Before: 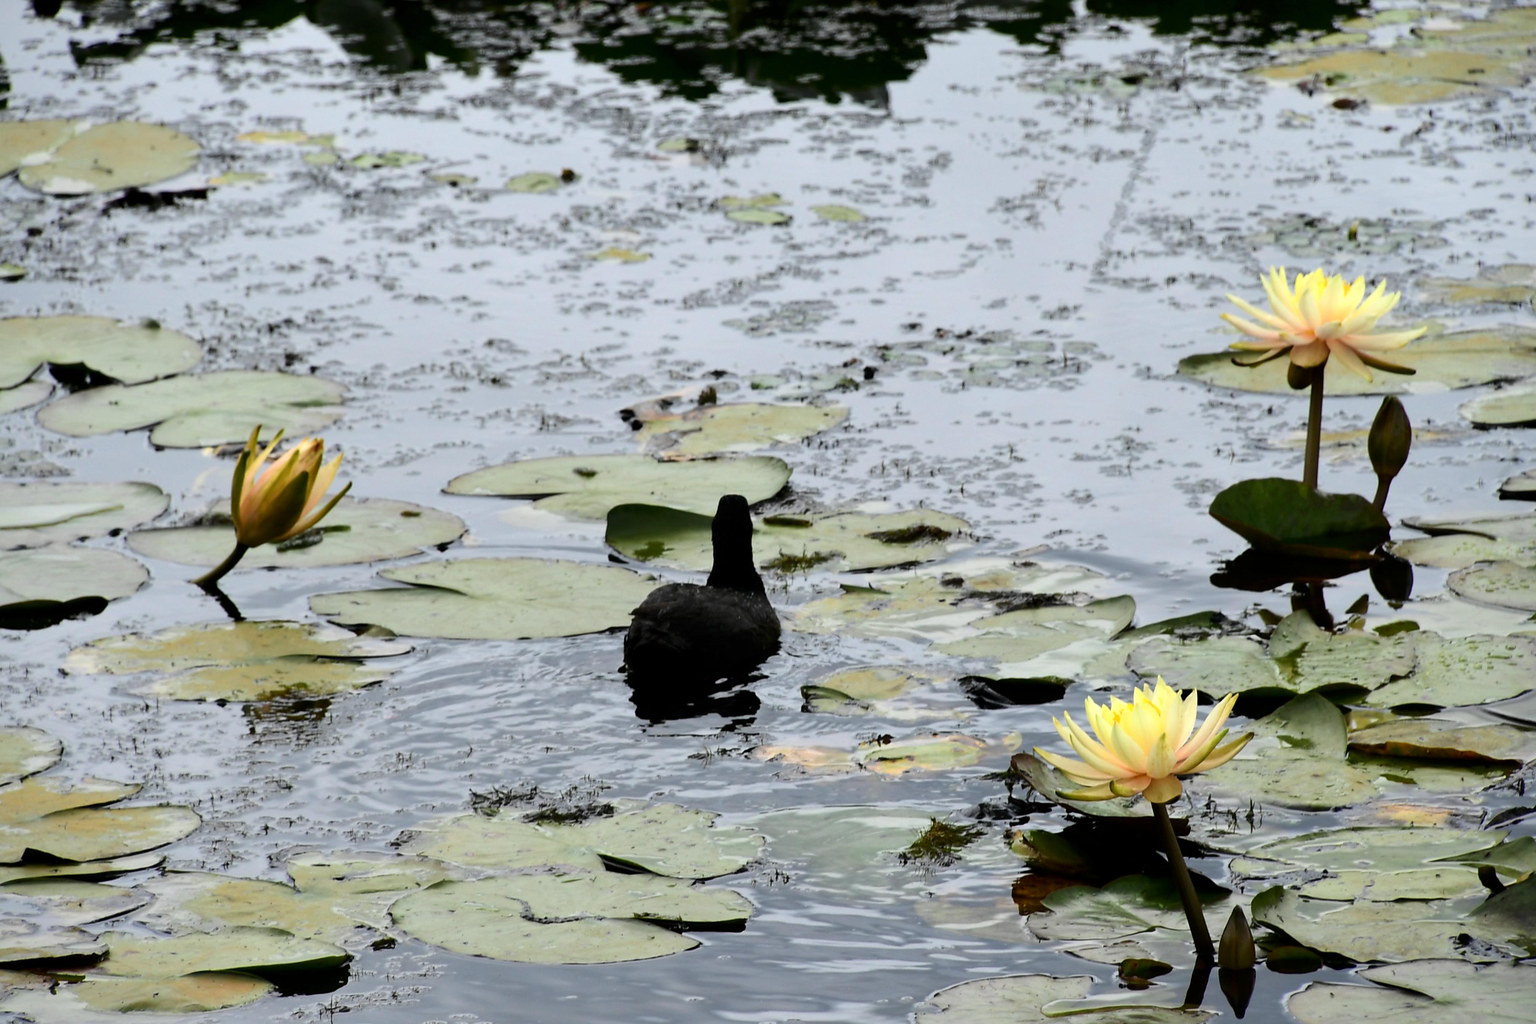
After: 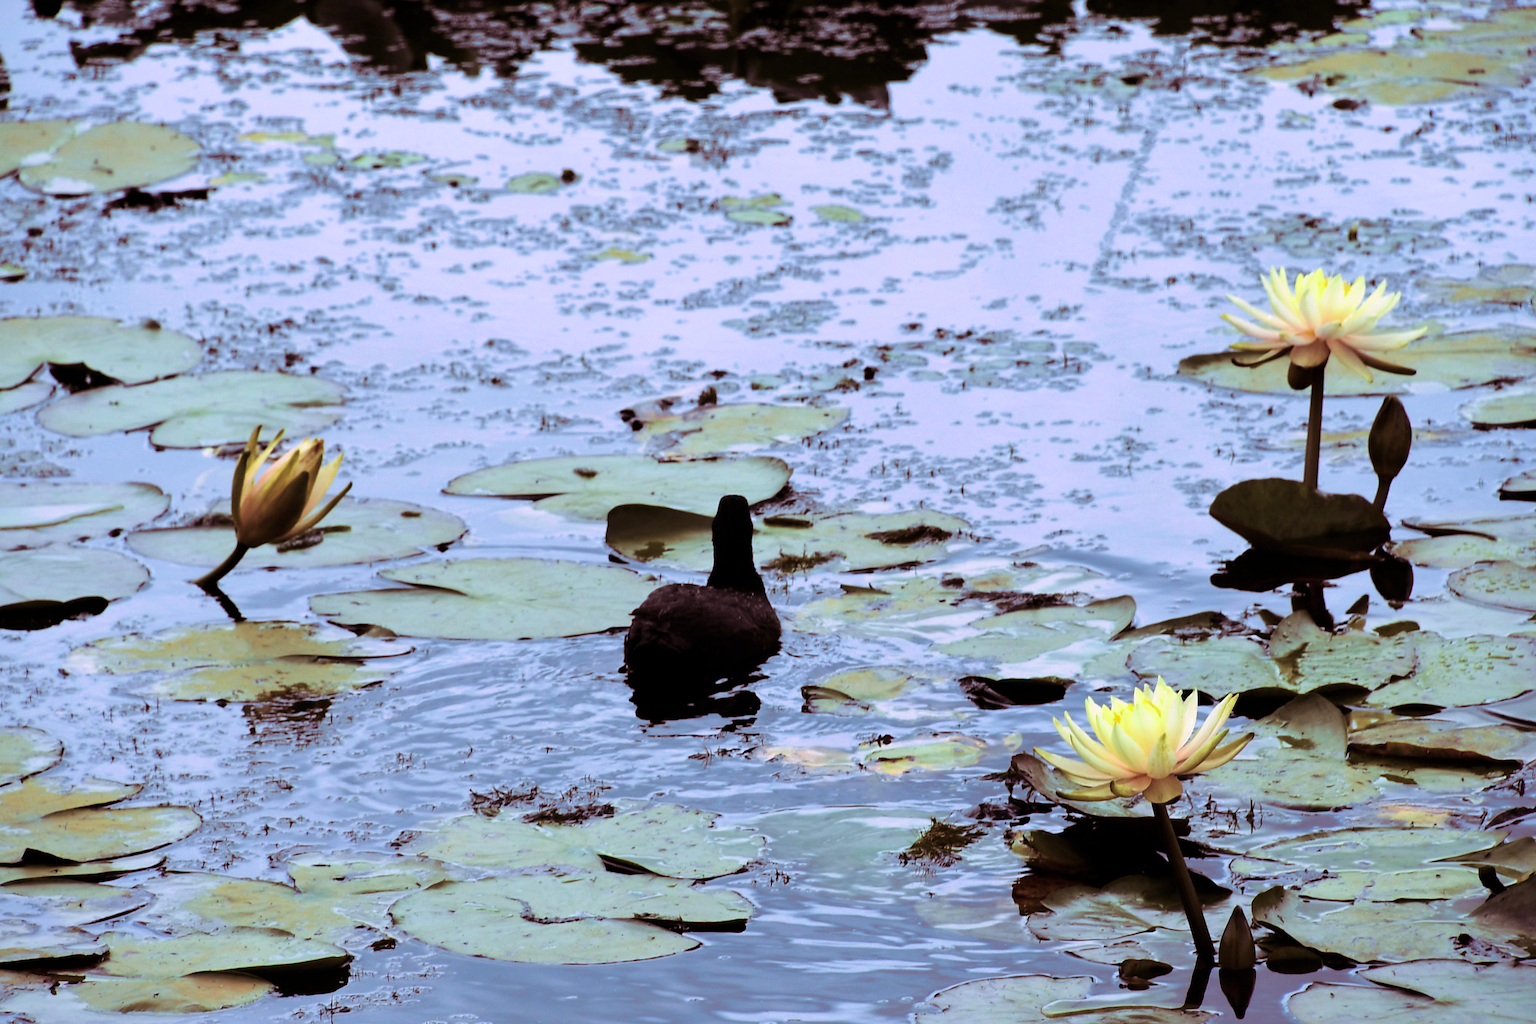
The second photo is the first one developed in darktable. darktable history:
white balance: red 0.948, green 1.02, blue 1.176
split-toning: highlights › hue 298.8°, highlights › saturation 0.73, compress 41.76%
velvia: on, module defaults
